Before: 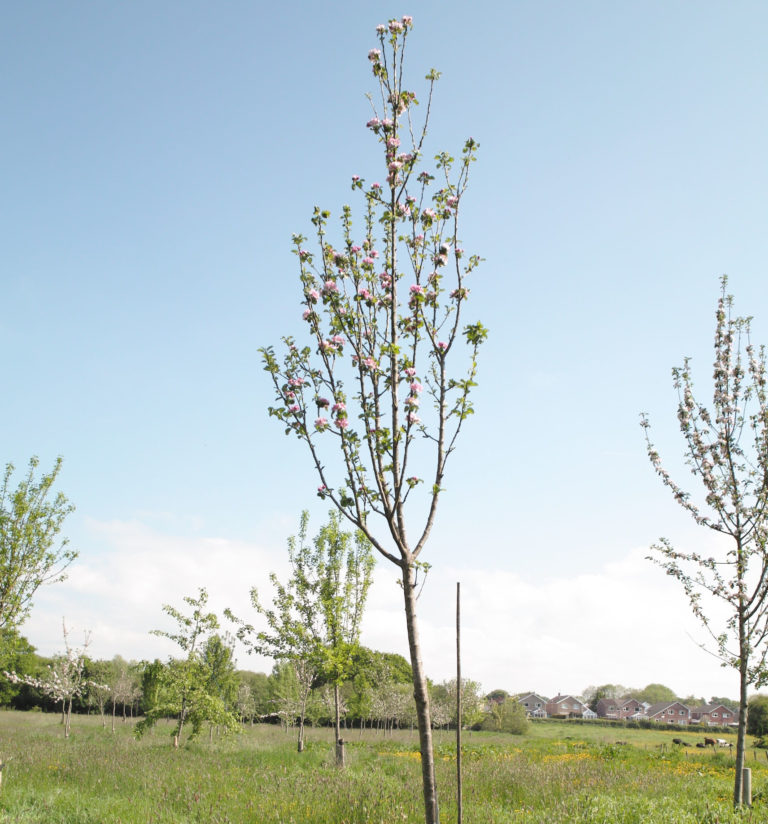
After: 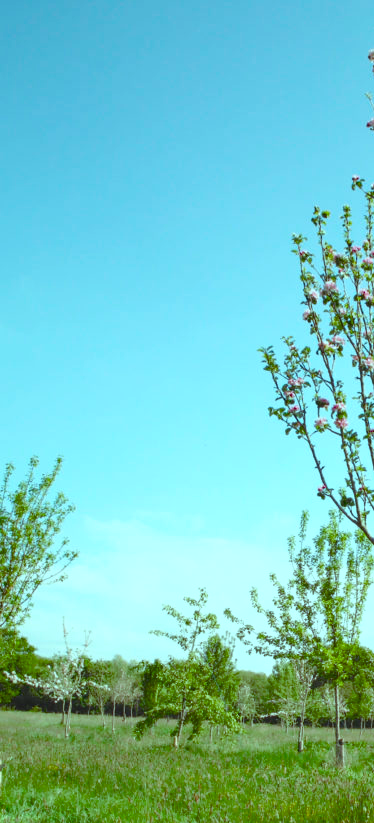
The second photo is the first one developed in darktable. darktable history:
color balance rgb: highlights gain › chroma 5.344%, highlights gain › hue 196.59°, global offset › luminance 0.498%, global offset › hue 61.72°, perceptual saturation grading › global saturation 34.534%, perceptual saturation grading › highlights -29.834%, perceptual saturation grading › shadows 35.605%, saturation formula JzAzBz (2021)
crop and rotate: left 0.017%, right 51.197%
